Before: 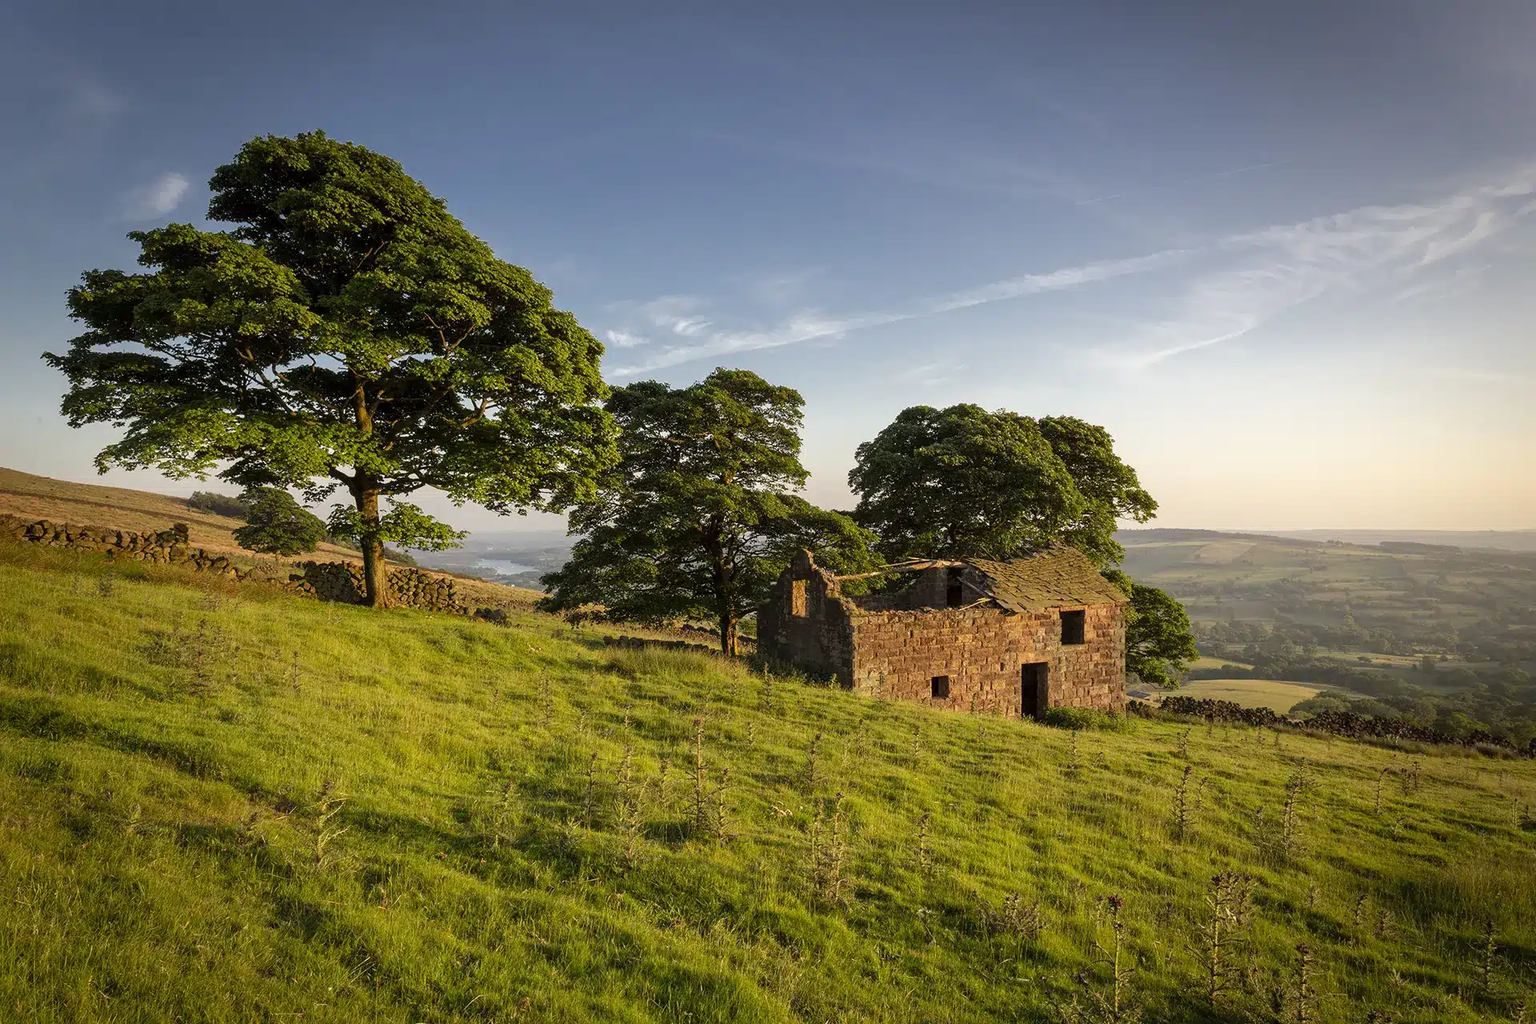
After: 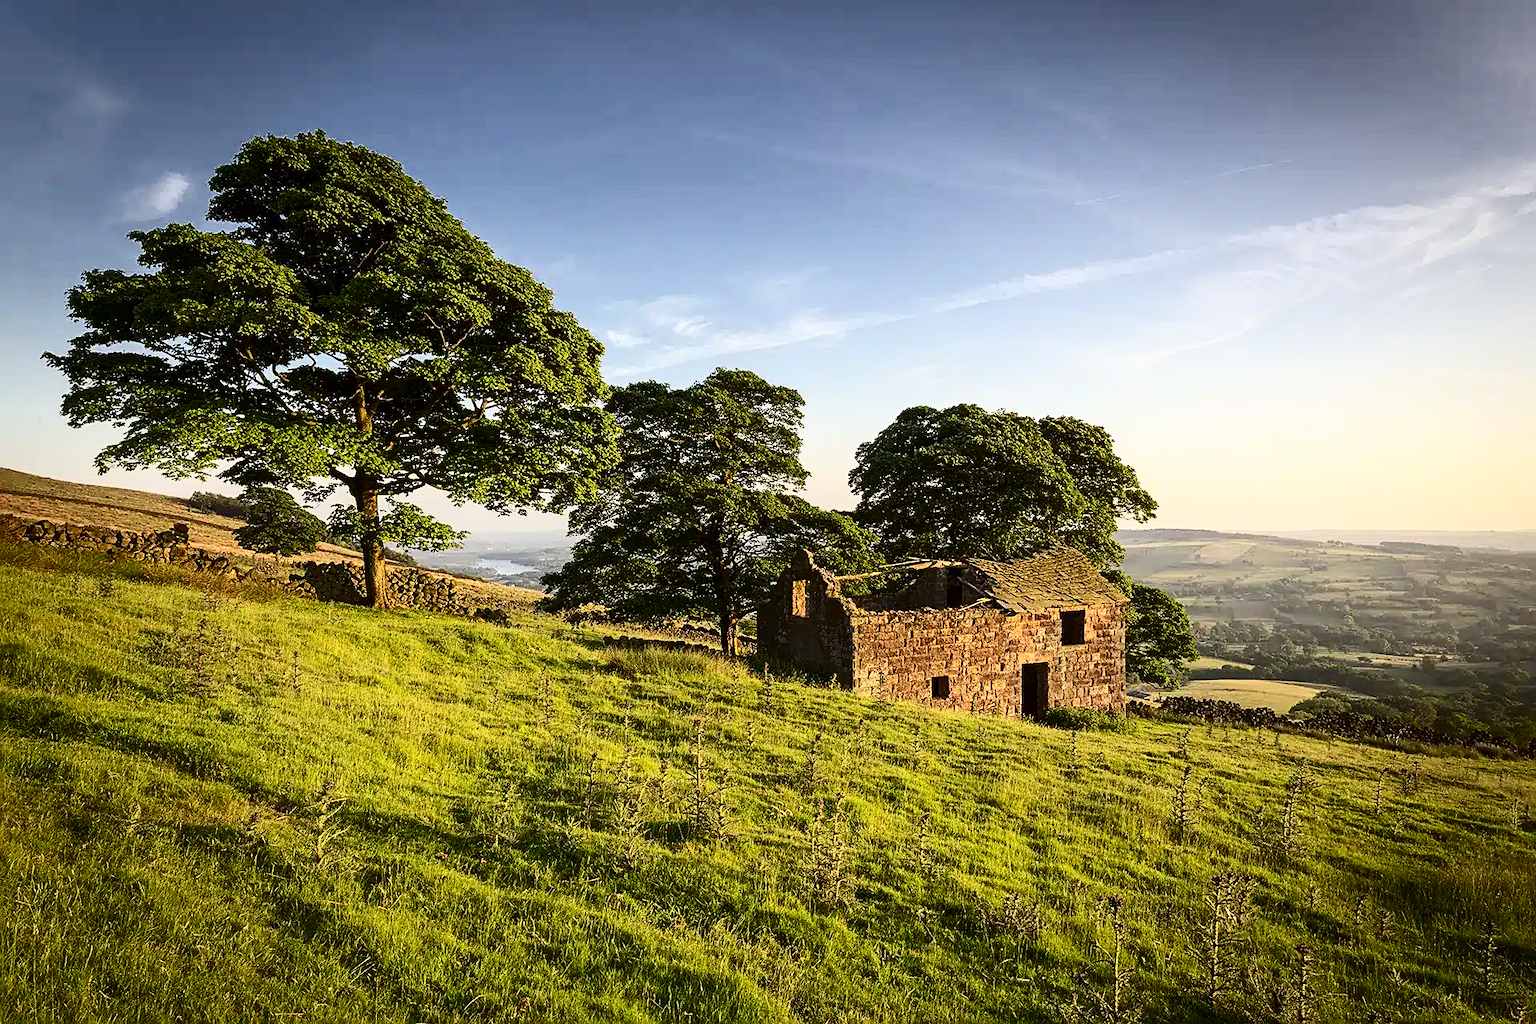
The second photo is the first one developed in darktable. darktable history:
sharpen: on, module defaults
contrast brightness saturation: contrast 0.403, brightness 0.097, saturation 0.212
